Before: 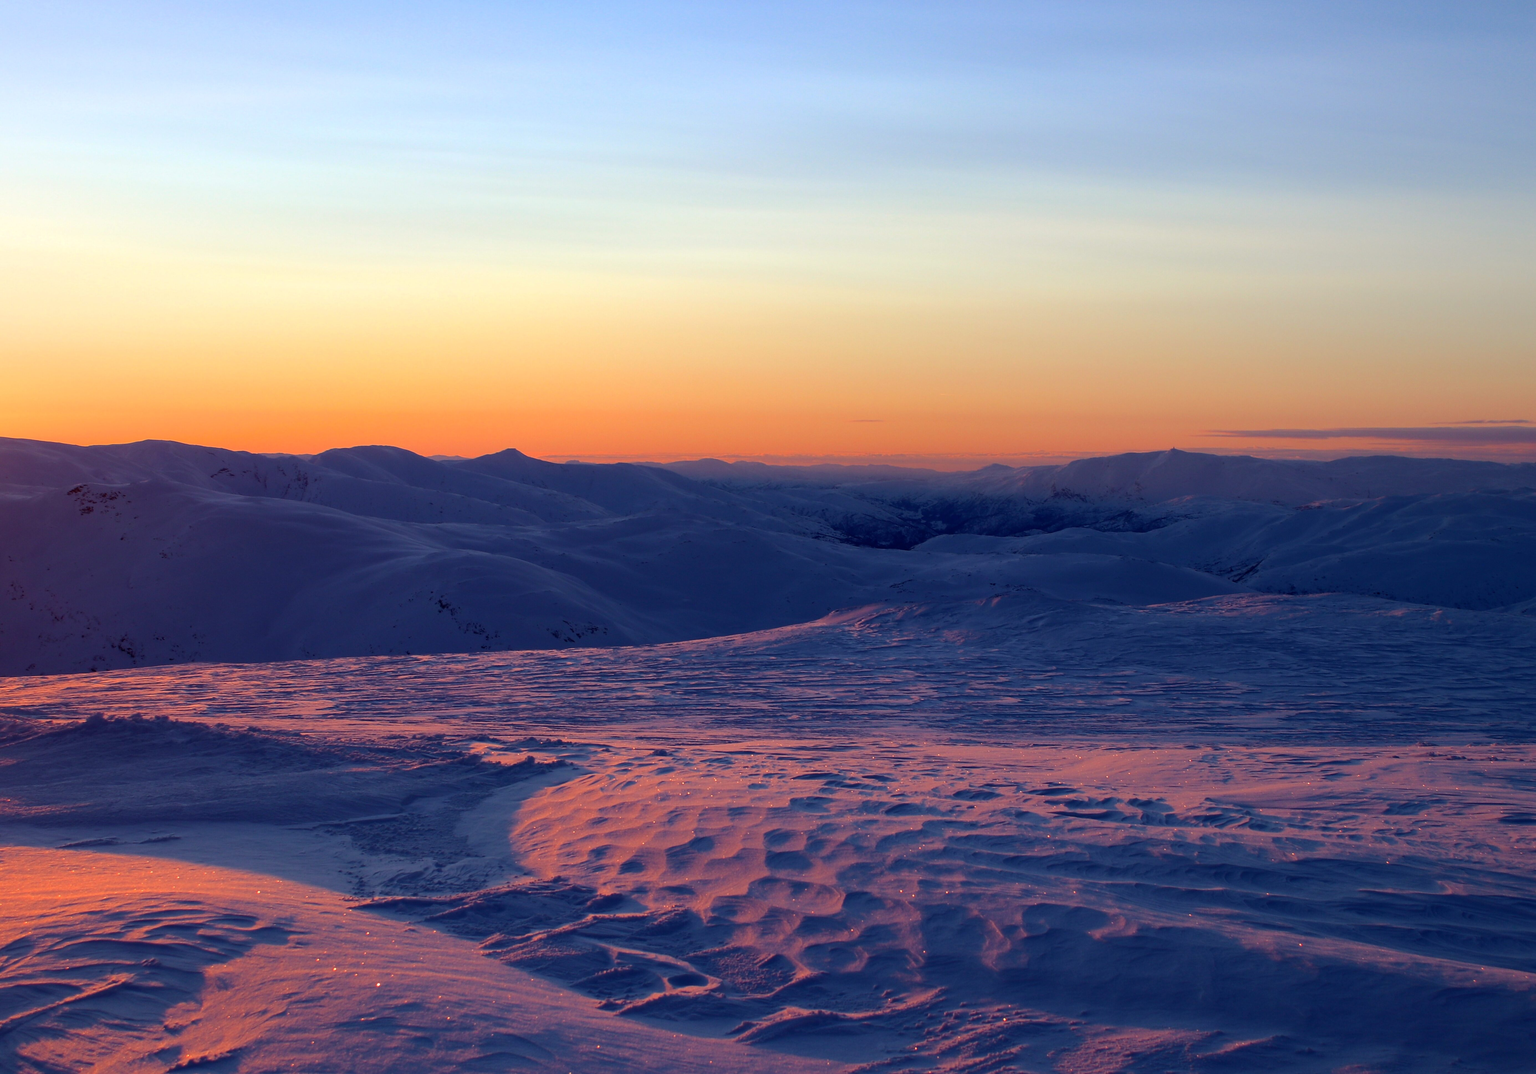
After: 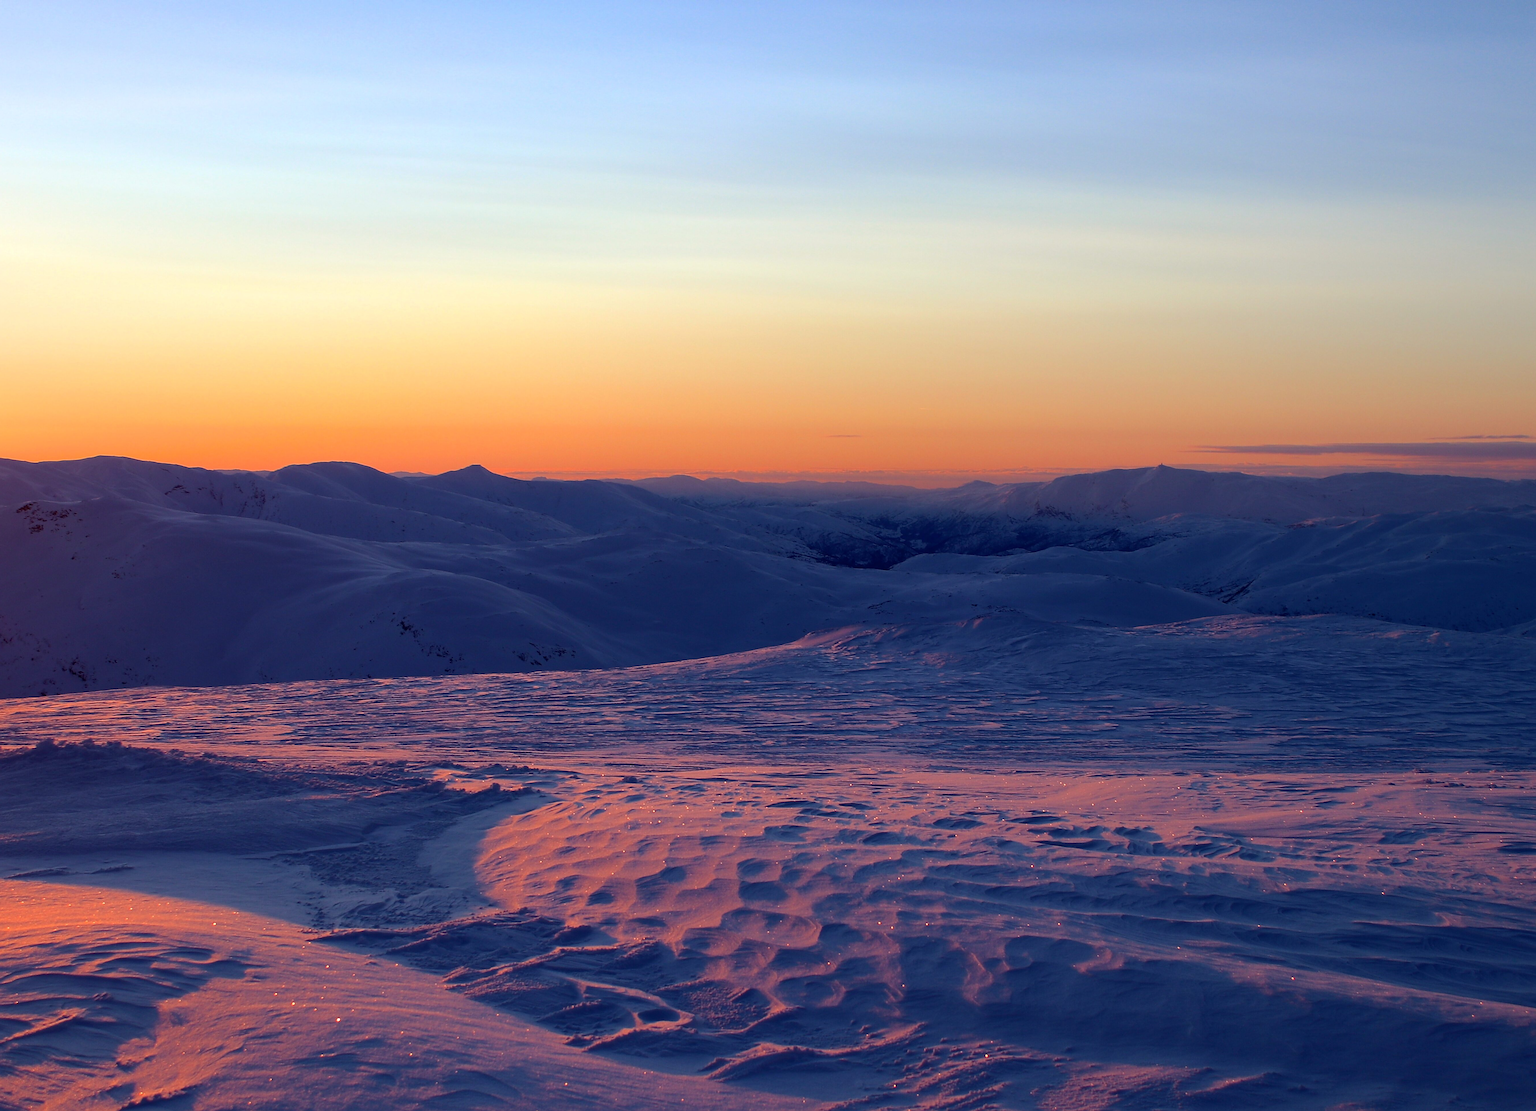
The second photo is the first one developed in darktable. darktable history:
crop and rotate: left 3.381%
sharpen: on, module defaults
